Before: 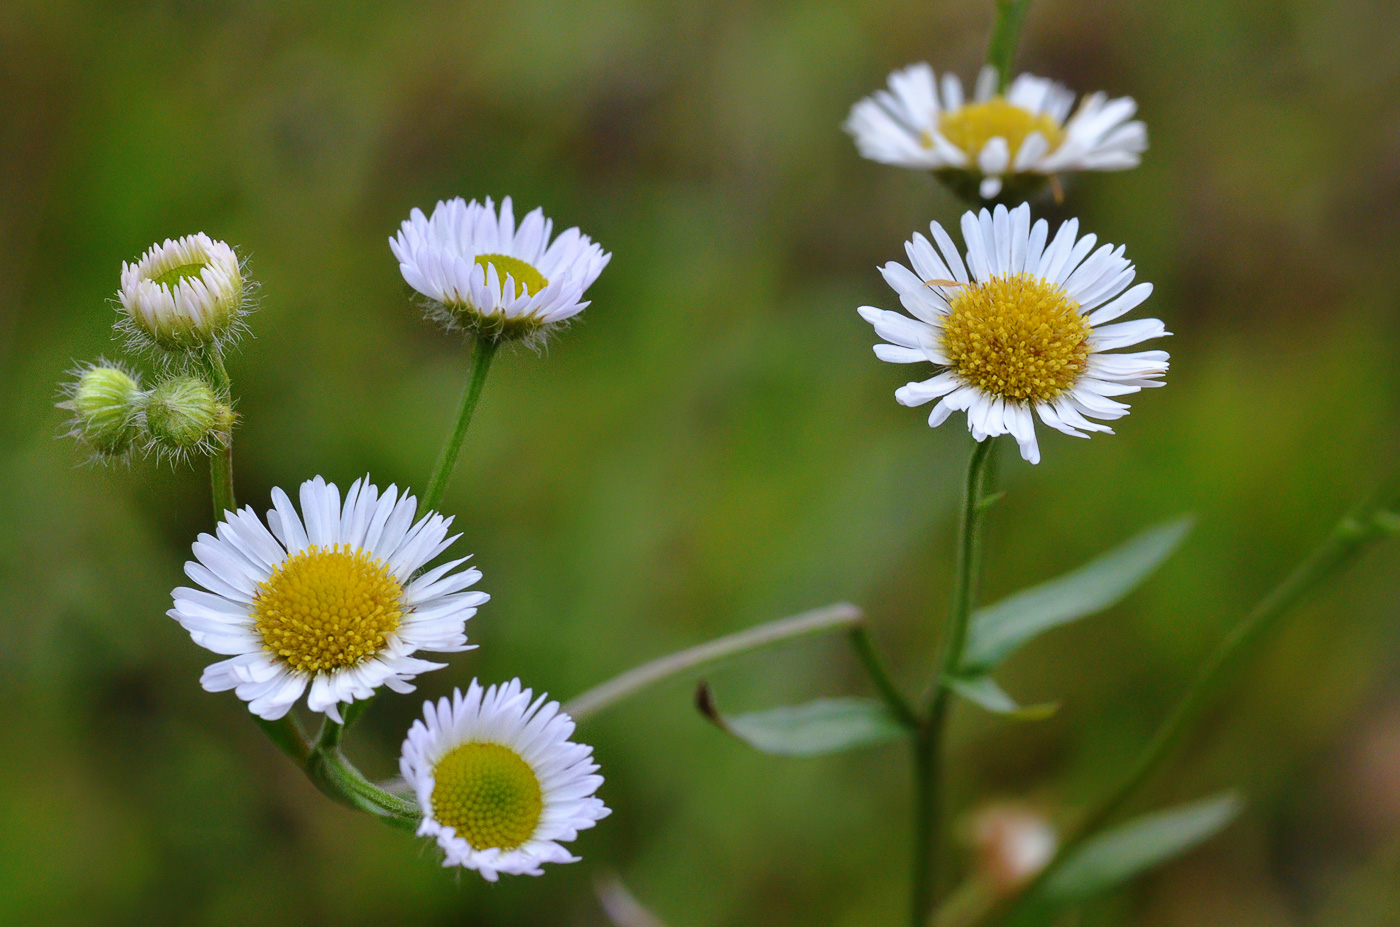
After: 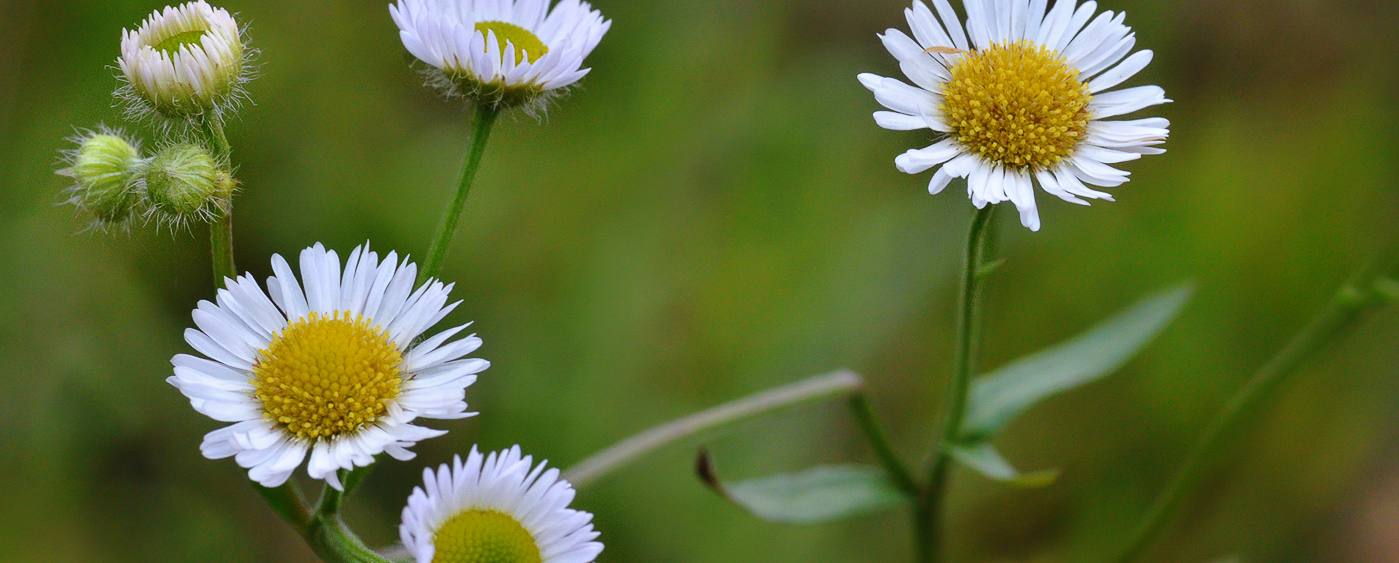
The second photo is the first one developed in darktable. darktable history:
crop and rotate: top 25.282%, bottom 13.935%
